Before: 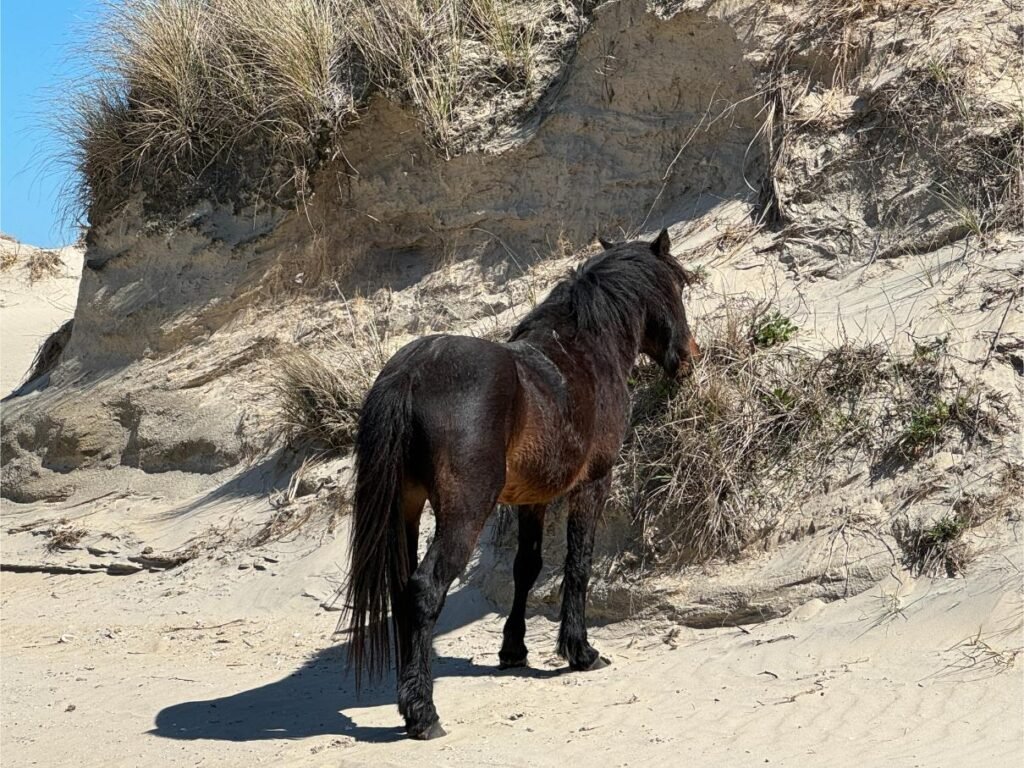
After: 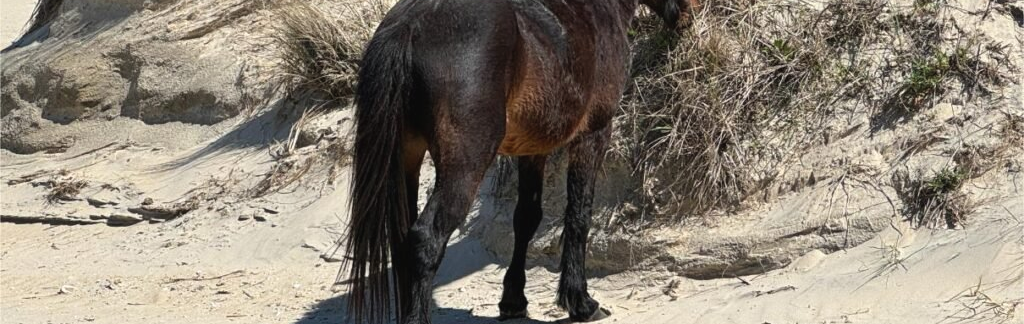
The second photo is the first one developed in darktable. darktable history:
exposure: black level correction -0.003, exposure 0.04 EV, compensate highlight preservation false
crop: top 45.551%, bottom 12.262%
